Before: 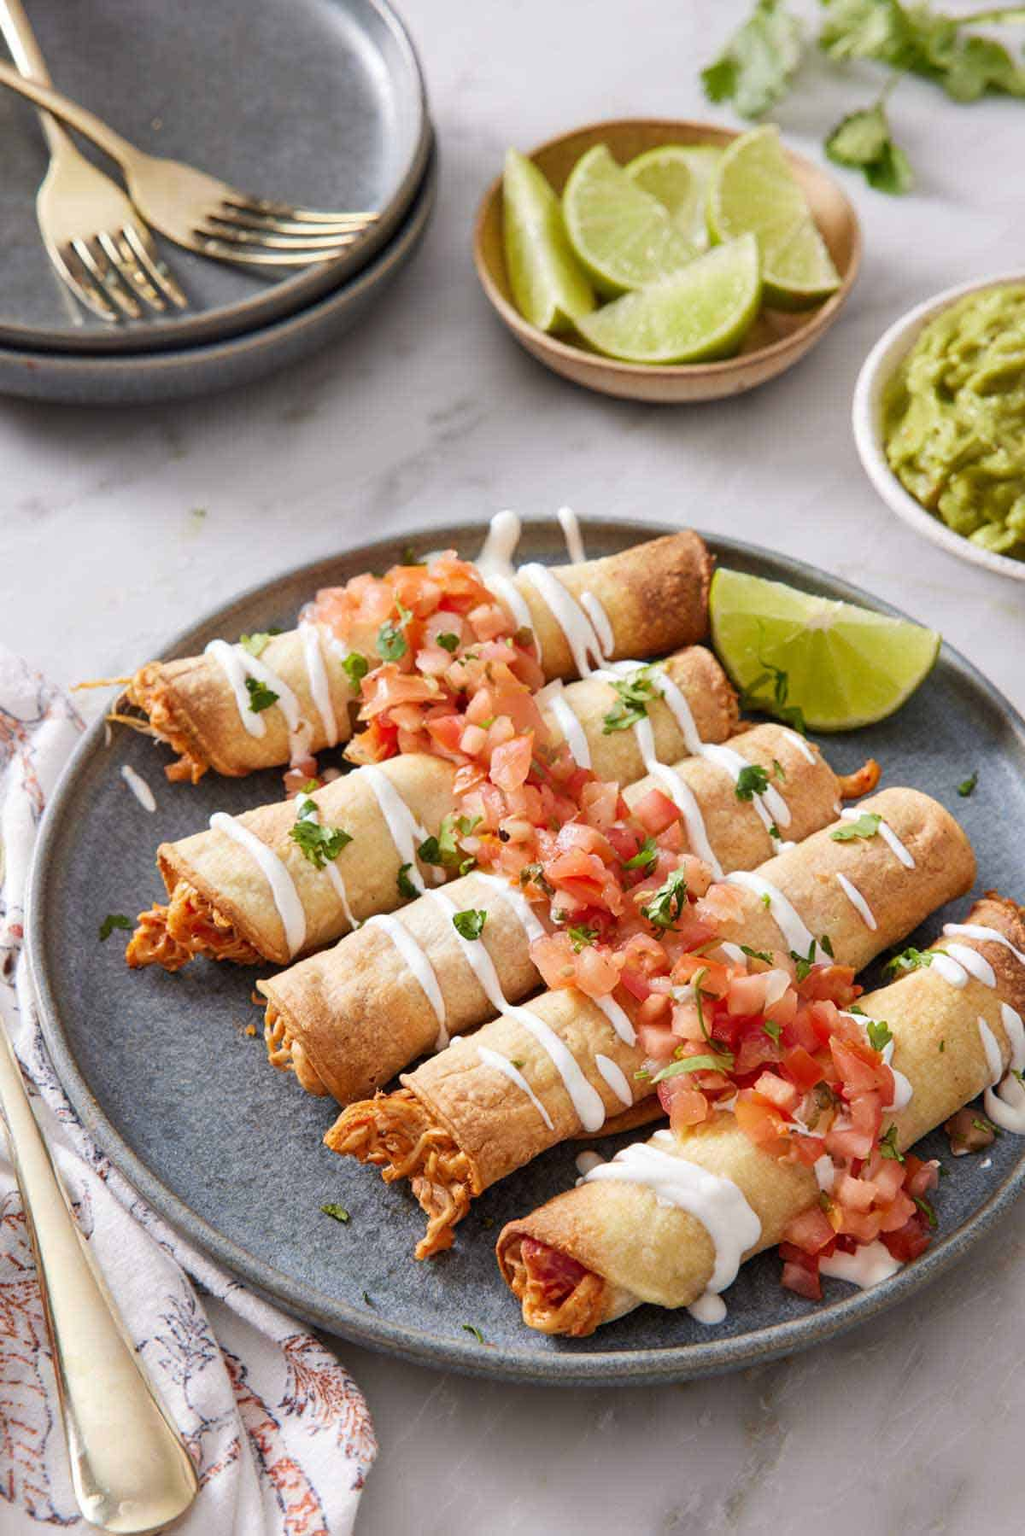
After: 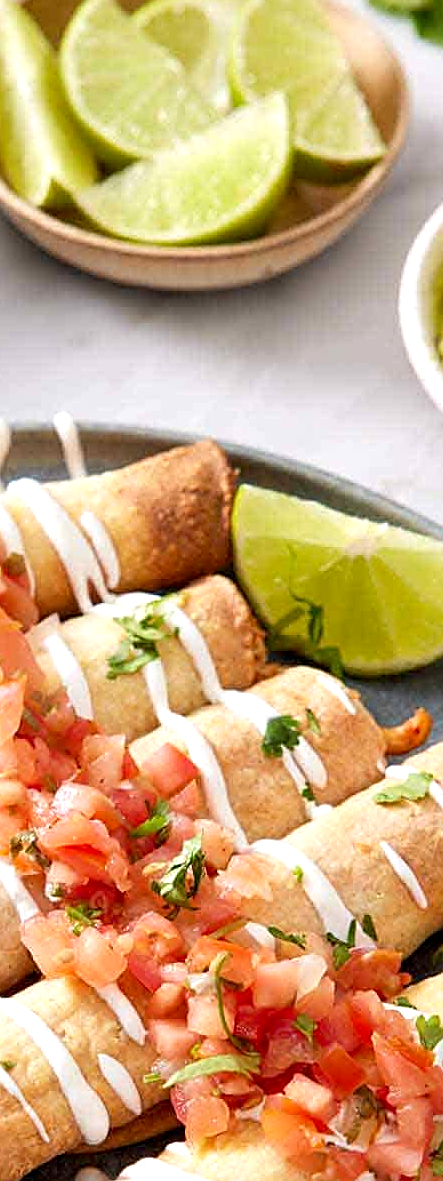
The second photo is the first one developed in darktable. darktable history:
sharpen: on, module defaults
crop and rotate: left 49.936%, top 10.094%, right 13.136%, bottom 24.256%
exposure: black level correction 0.003, exposure 0.383 EV, compensate highlight preservation false
